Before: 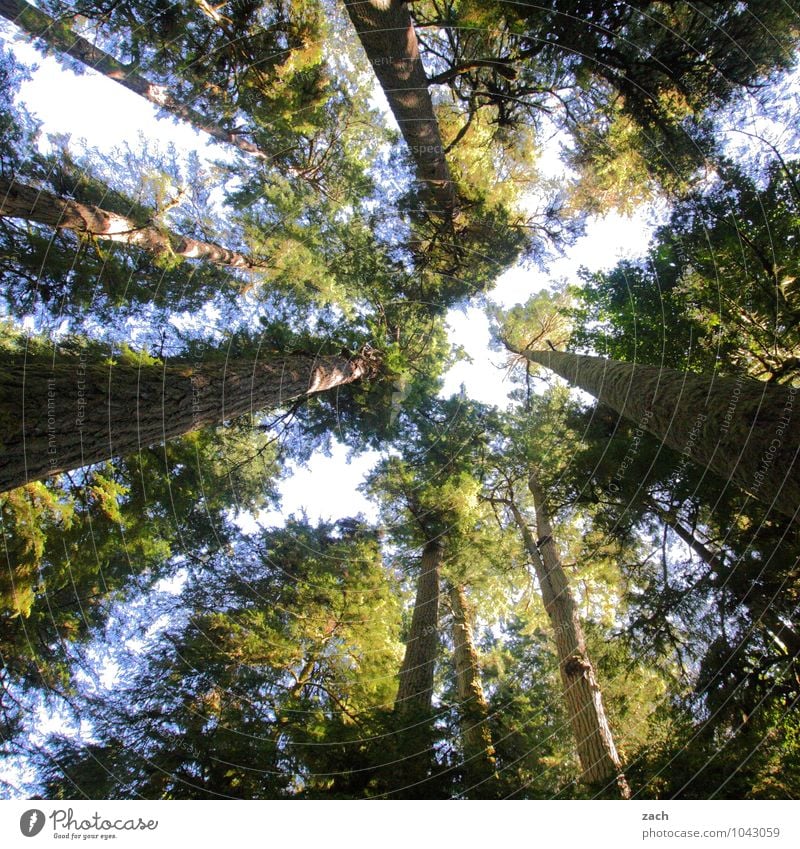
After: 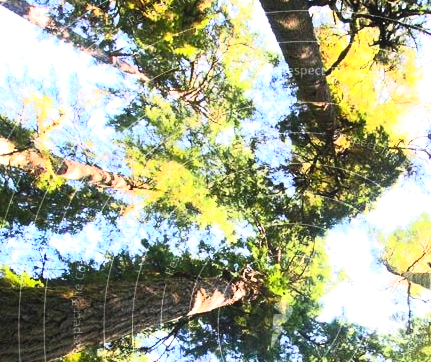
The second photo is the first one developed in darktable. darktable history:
tone equalizer: -8 EV -0.786 EV, -7 EV -0.707 EV, -6 EV -0.632 EV, -5 EV -0.394 EV, -3 EV 0.402 EV, -2 EV 0.6 EV, -1 EV 0.698 EV, +0 EV 0.763 EV, smoothing diameter 2.08%, edges refinement/feathering 19.7, mask exposure compensation -1.57 EV, filter diffusion 5
exposure: exposure -0.146 EV, compensate highlight preservation false
color correction: highlights b* 0.049, saturation 1.84
contrast brightness saturation: contrast 0.426, brightness 0.557, saturation -0.202
crop: left 14.976%, top 9.296%, right 31.084%, bottom 48.062%
